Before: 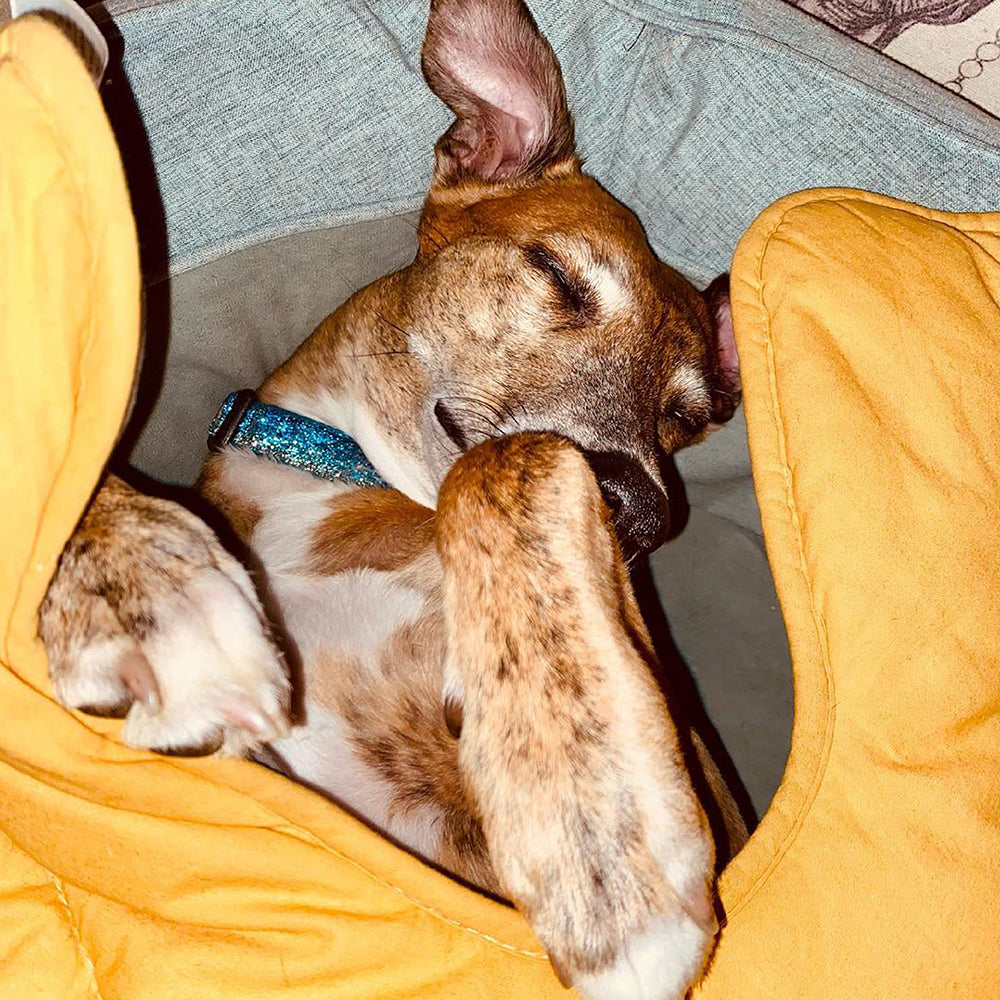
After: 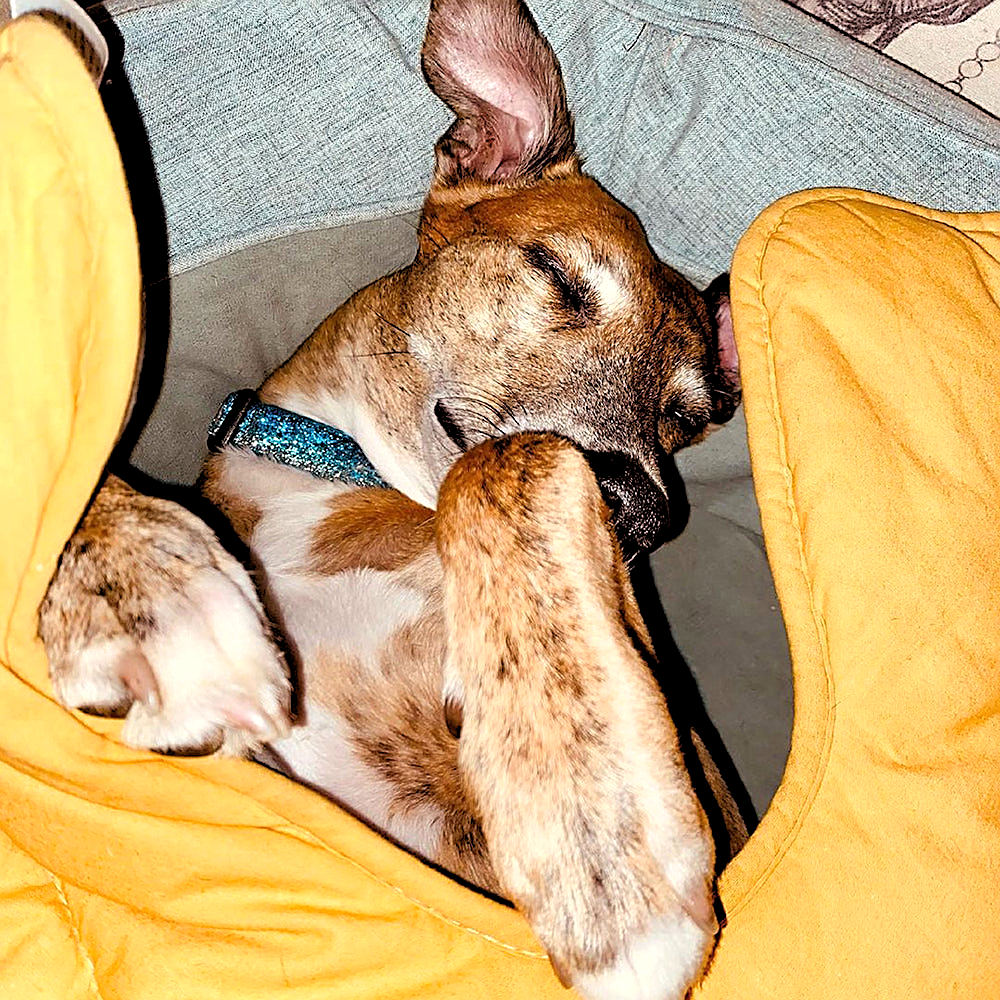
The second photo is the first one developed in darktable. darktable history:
tone equalizer: on, module defaults
sharpen: on, module defaults
rgb levels: levels [[0.013, 0.434, 0.89], [0, 0.5, 1], [0, 0.5, 1]]
